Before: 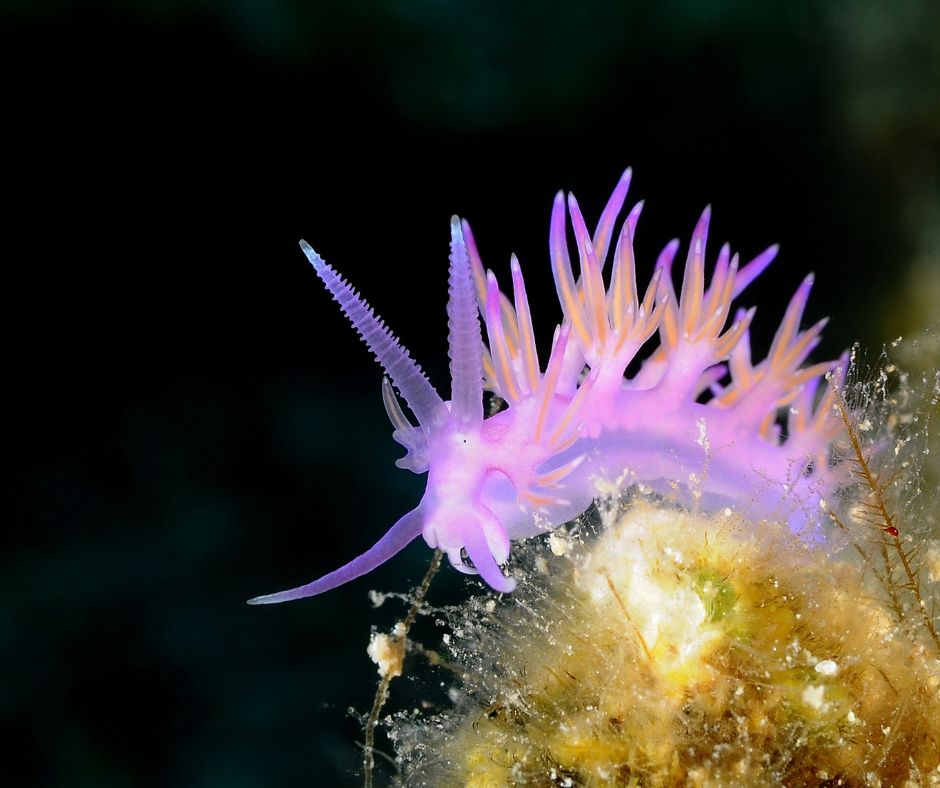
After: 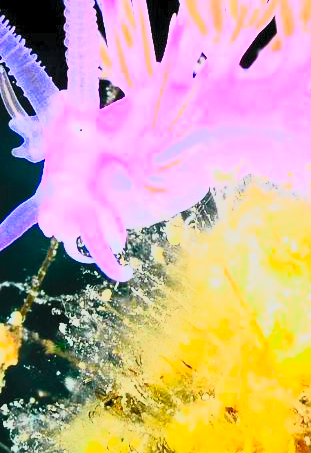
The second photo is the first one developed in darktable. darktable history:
contrast brightness saturation: contrast 0.993, brightness 0.988, saturation 0.994
crop: left 40.903%, top 39.469%, right 25.909%, bottom 3.022%
tone curve: curves: ch0 [(0, 0) (0.048, 0.024) (0.099, 0.082) (0.227, 0.255) (0.407, 0.482) (0.543, 0.634) (0.719, 0.77) (0.837, 0.843) (1, 0.906)]; ch1 [(0, 0) (0.3, 0.268) (0.404, 0.374) (0.475, 0.463) (0.501, 0.499) (0.514, 0.502) (0.551, 0.541) (0.643, 0.648) (0.682, 0.674) (0.802, 0.812) (1, 1)]; ch2 [(0, 0) (0.259, 0.207) (0.323, 0.311) (0.364, 0.368) (0.442, 0.461) (0.498, 0.498) (0.531, 0.528) (0.581, 0.602) (0.629, 0.659) (0.768, 0.728) (1, 1)], color space Lab, independent channels, preserve colors none
